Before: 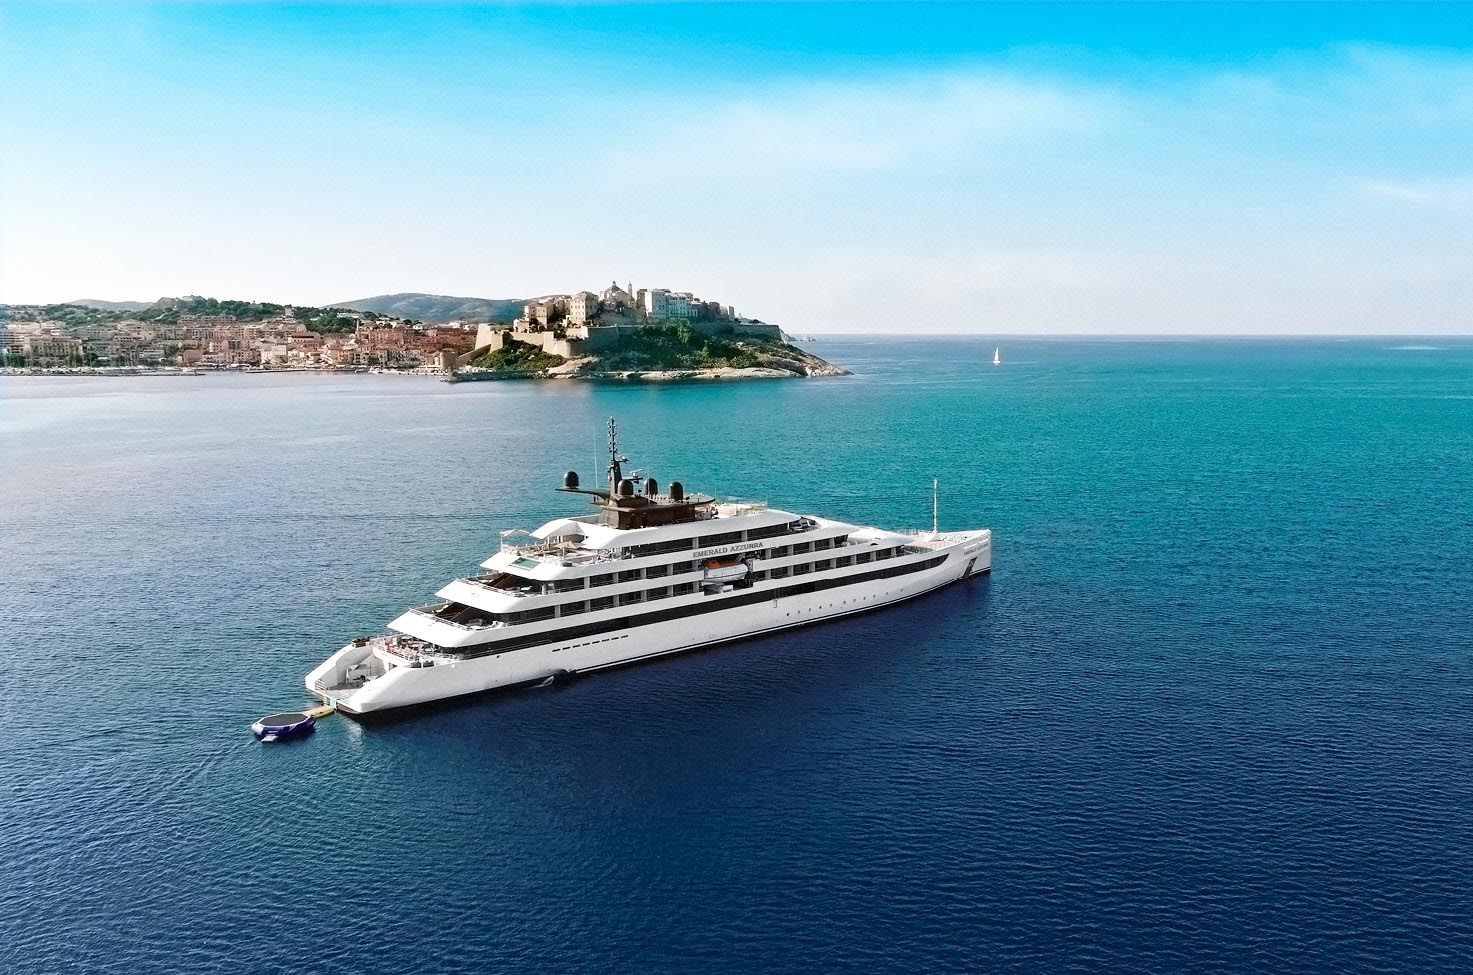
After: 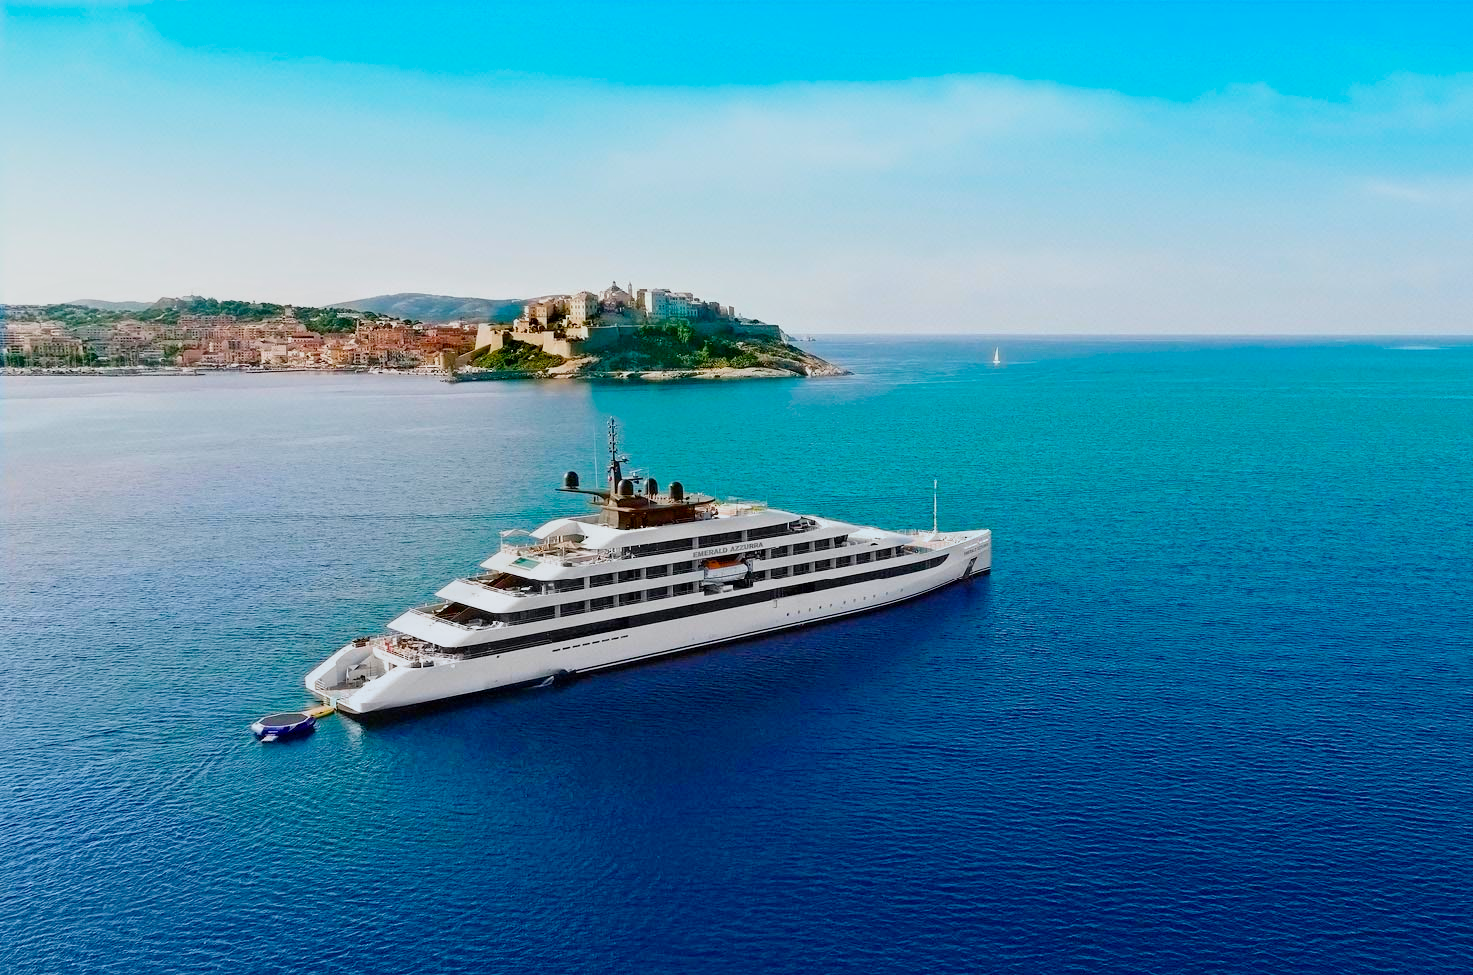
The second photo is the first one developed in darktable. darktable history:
filmic rgb: black relative exposure -16 EV, threshold -0.33 EV, transition 3.19 EV, structure ↔ texture 100%, target black luminance 0%, hardness 7.57, latitude 72.96%, contrast 0.908, highlights saturation mix 10%, shadows ↔ highlights balance -0.38%, add noise in highlights 0, preserve chrominance no, color science v4 (2020), iterations of high-quality reconstruction 10, enable highlight reconstruction true
color balance: output saturation 120%
color balance rgb: perceptual saturation grading › global saturation 20%, global vibrance 20%
